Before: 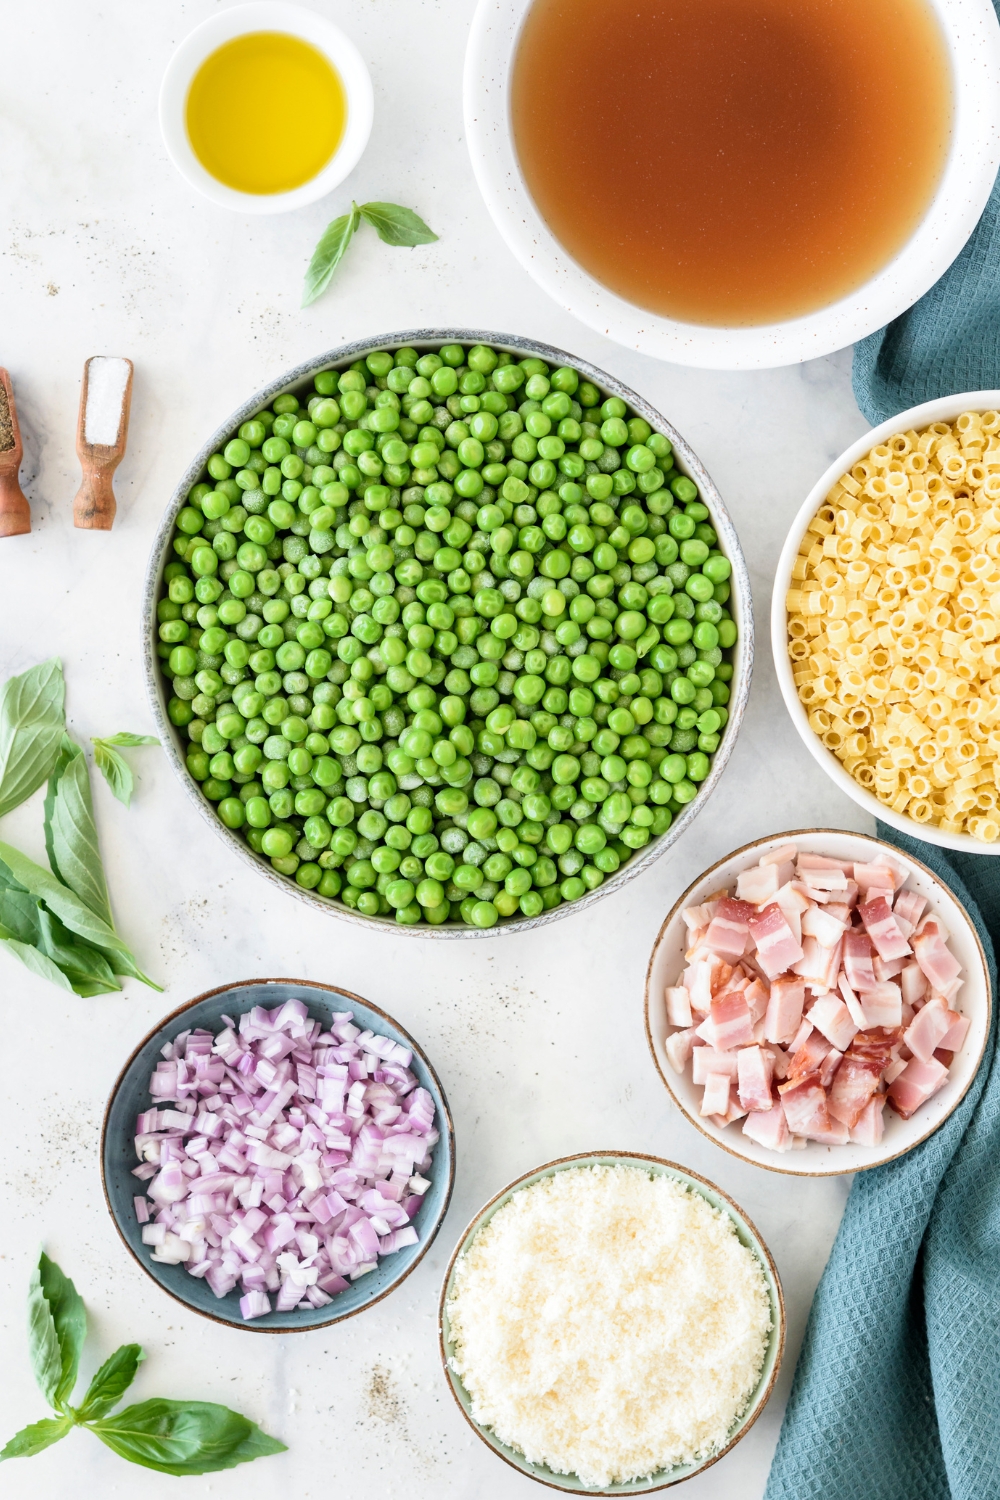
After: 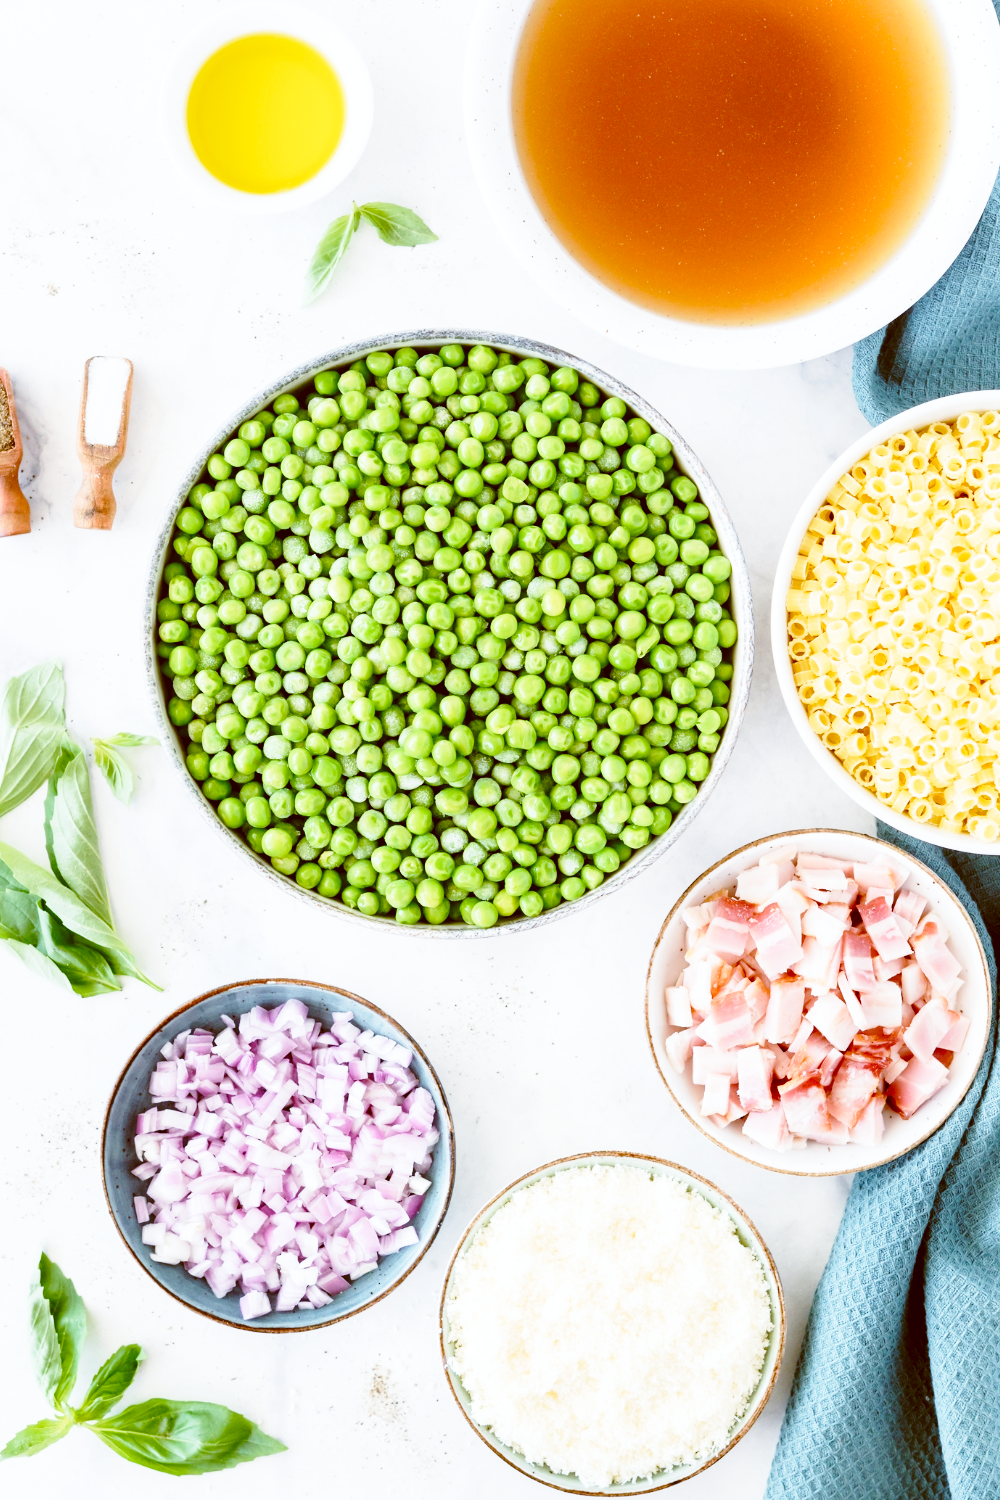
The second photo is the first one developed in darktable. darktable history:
base curve: curves: ch0 [(0, 0) (0.028, 0.03) (0.121, 0.232) (0.46, 0.748) (0.859, 0.968) (1, 1)], preserve colors none
color balance: lift [1, 1.015, 1.004, 0.985], gamma [1, 0.958, 0.971, 1.042], gain [1, 0.956, 0.977, 1.044]
